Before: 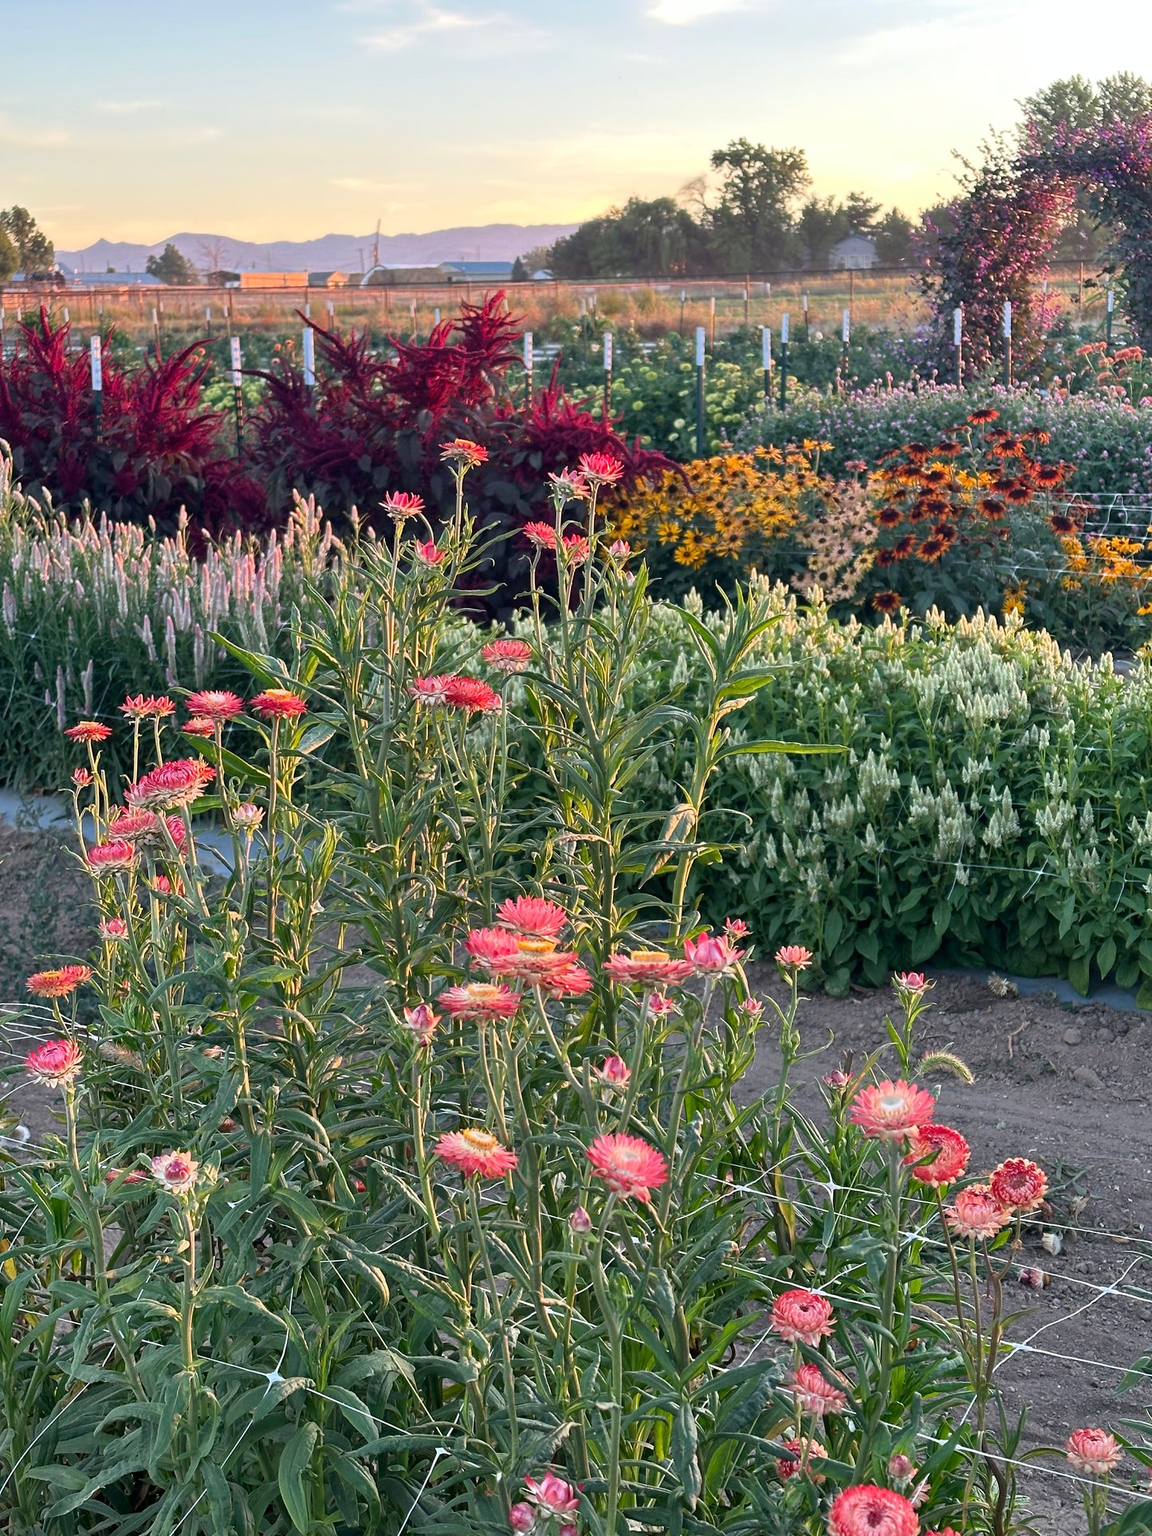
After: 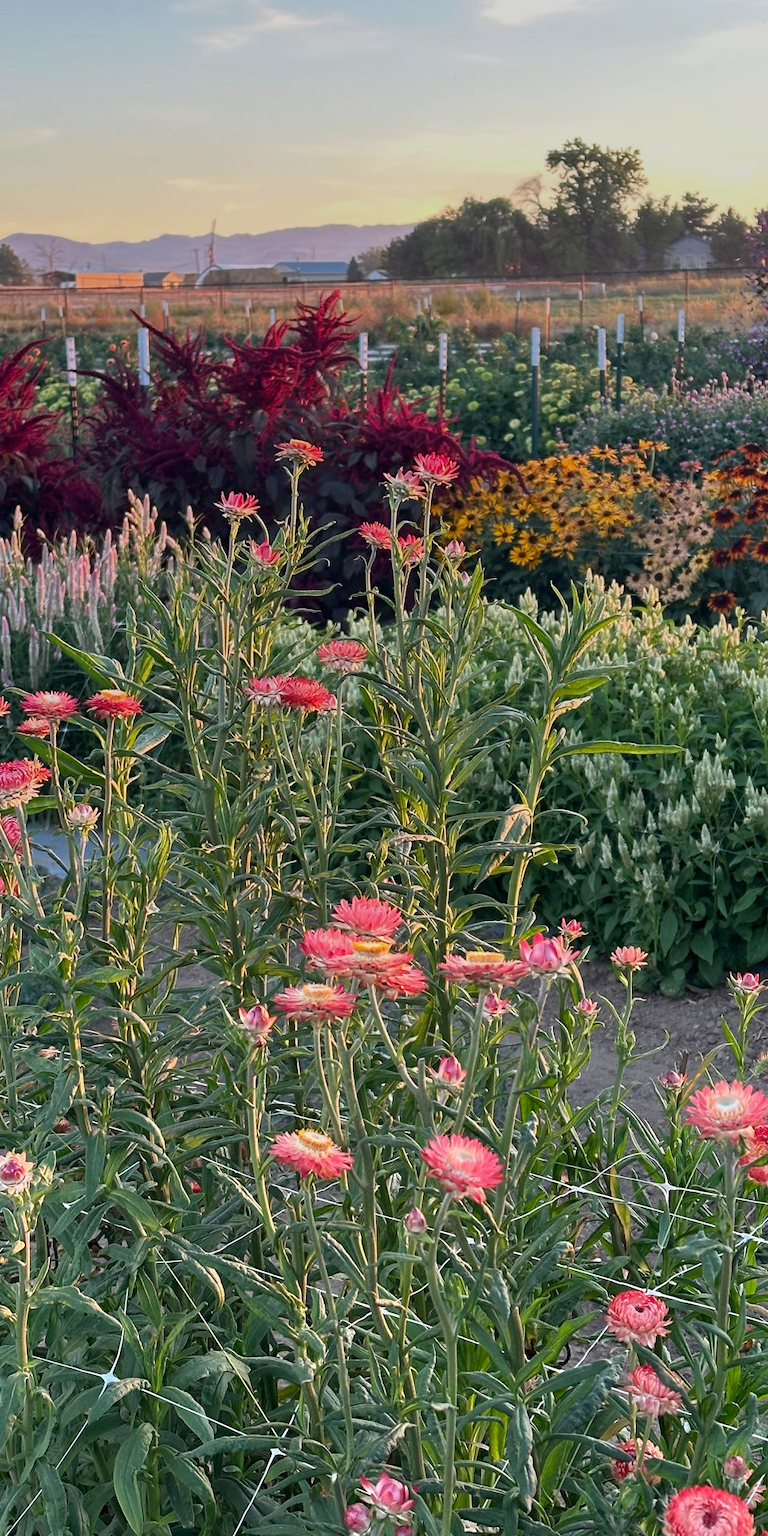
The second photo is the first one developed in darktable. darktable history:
crop and rotate: left 14.385%, right 18.948%
graduated density: on, module defaults
